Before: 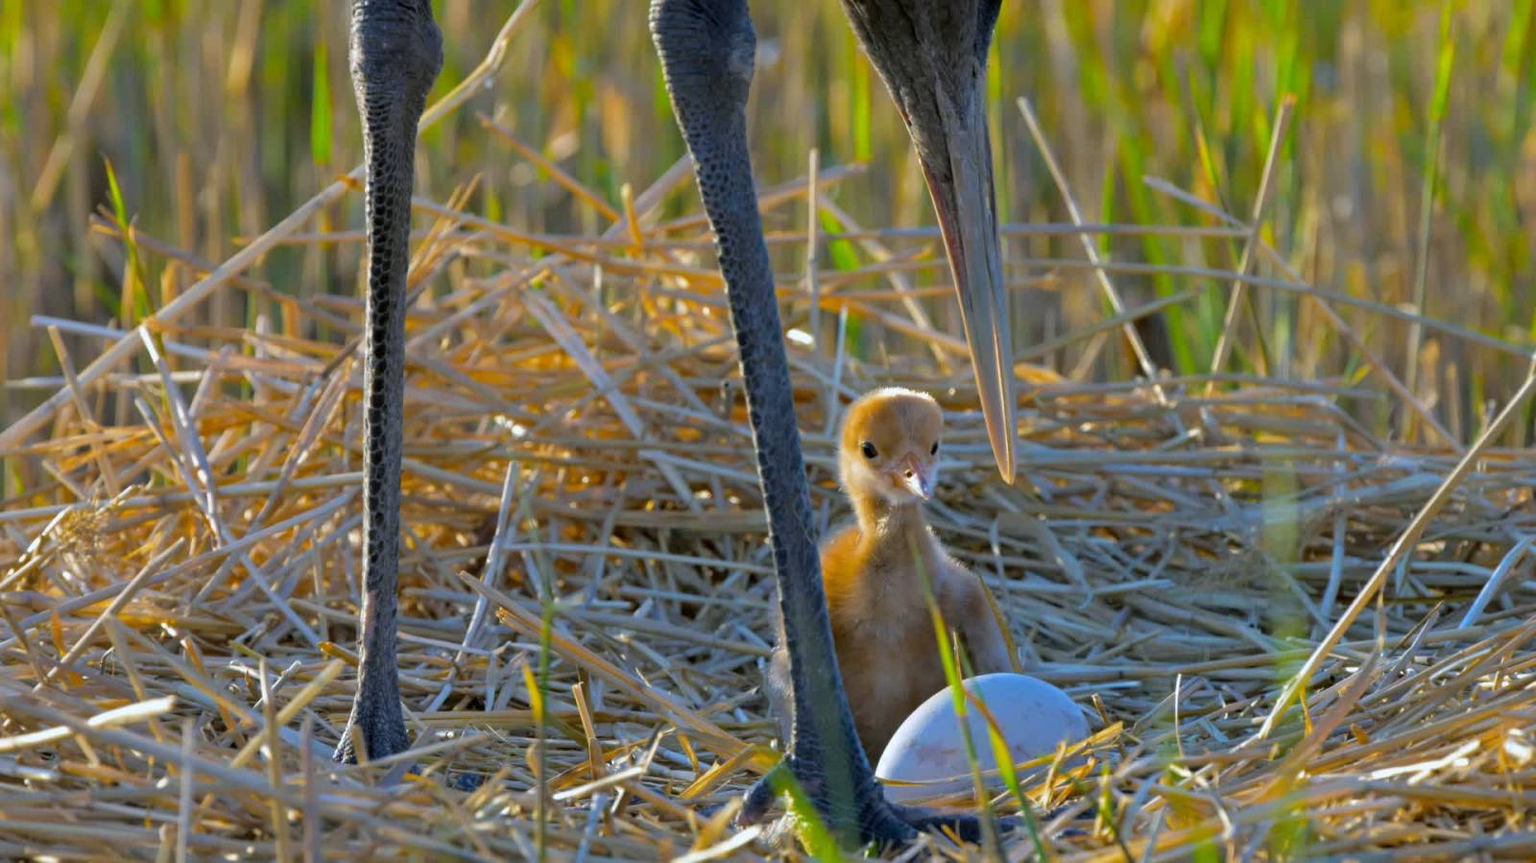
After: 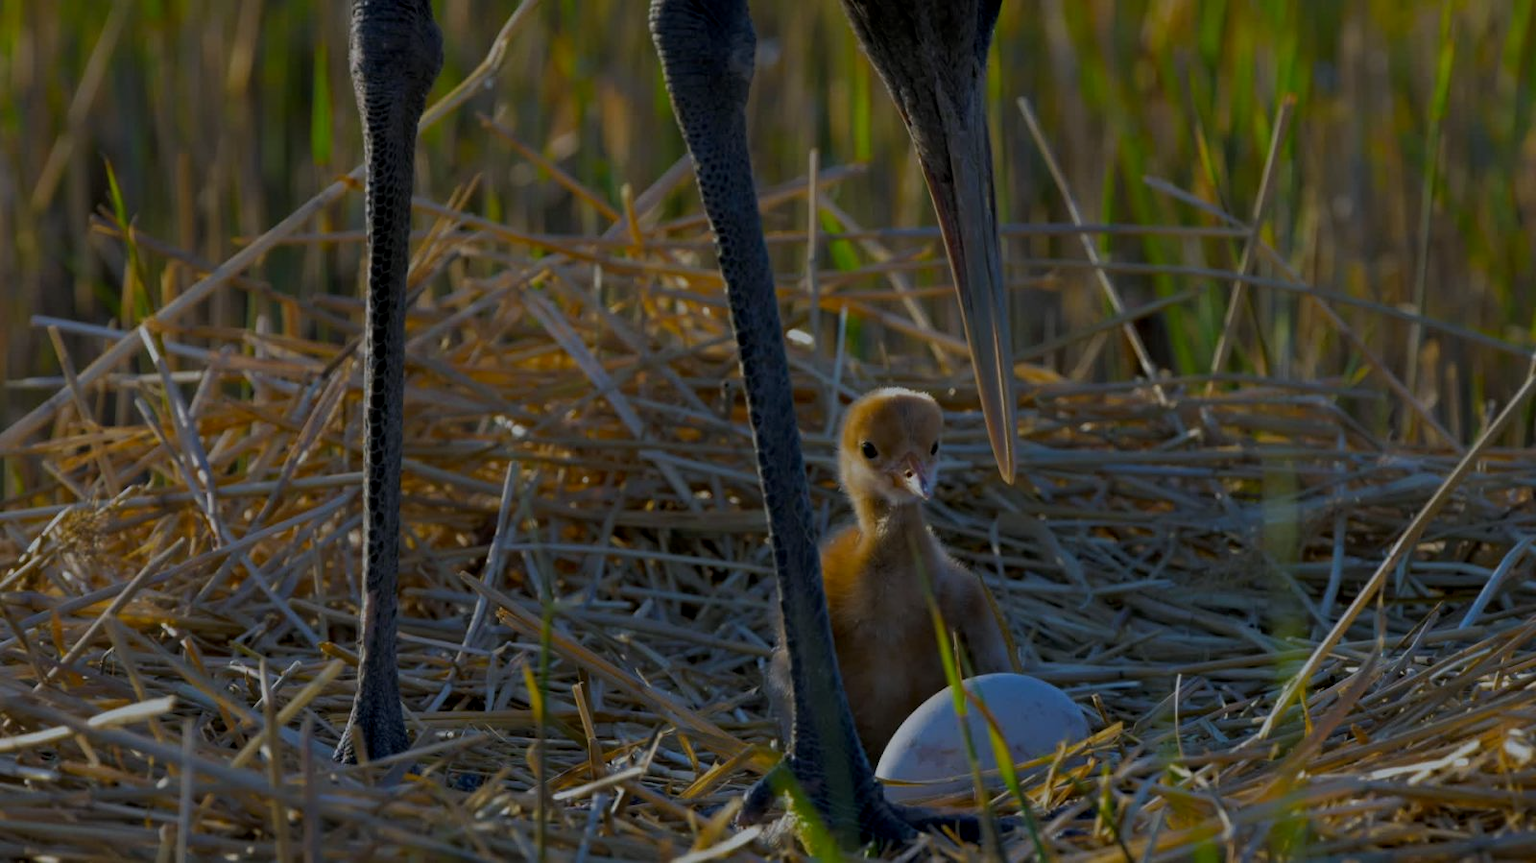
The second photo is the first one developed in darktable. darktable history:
contrast equalizer: octaves 7, y [[0.6 ×6], [0.55 ×6], [0 ×6], [0 ×6], [0 ×6]], mix 0.29
shadows and highlights: shadows 0, highlights 40
tone equalizer: -8 EV -2 EV, -7 EV -2 EV, -6 EV -2 EV, -5 EV -2 EV, -4 EV -2 EV, -3 EV -2 EV, -2 EV -2 EV, -1 EV -1.63 EV, +0 EV -2 EV
